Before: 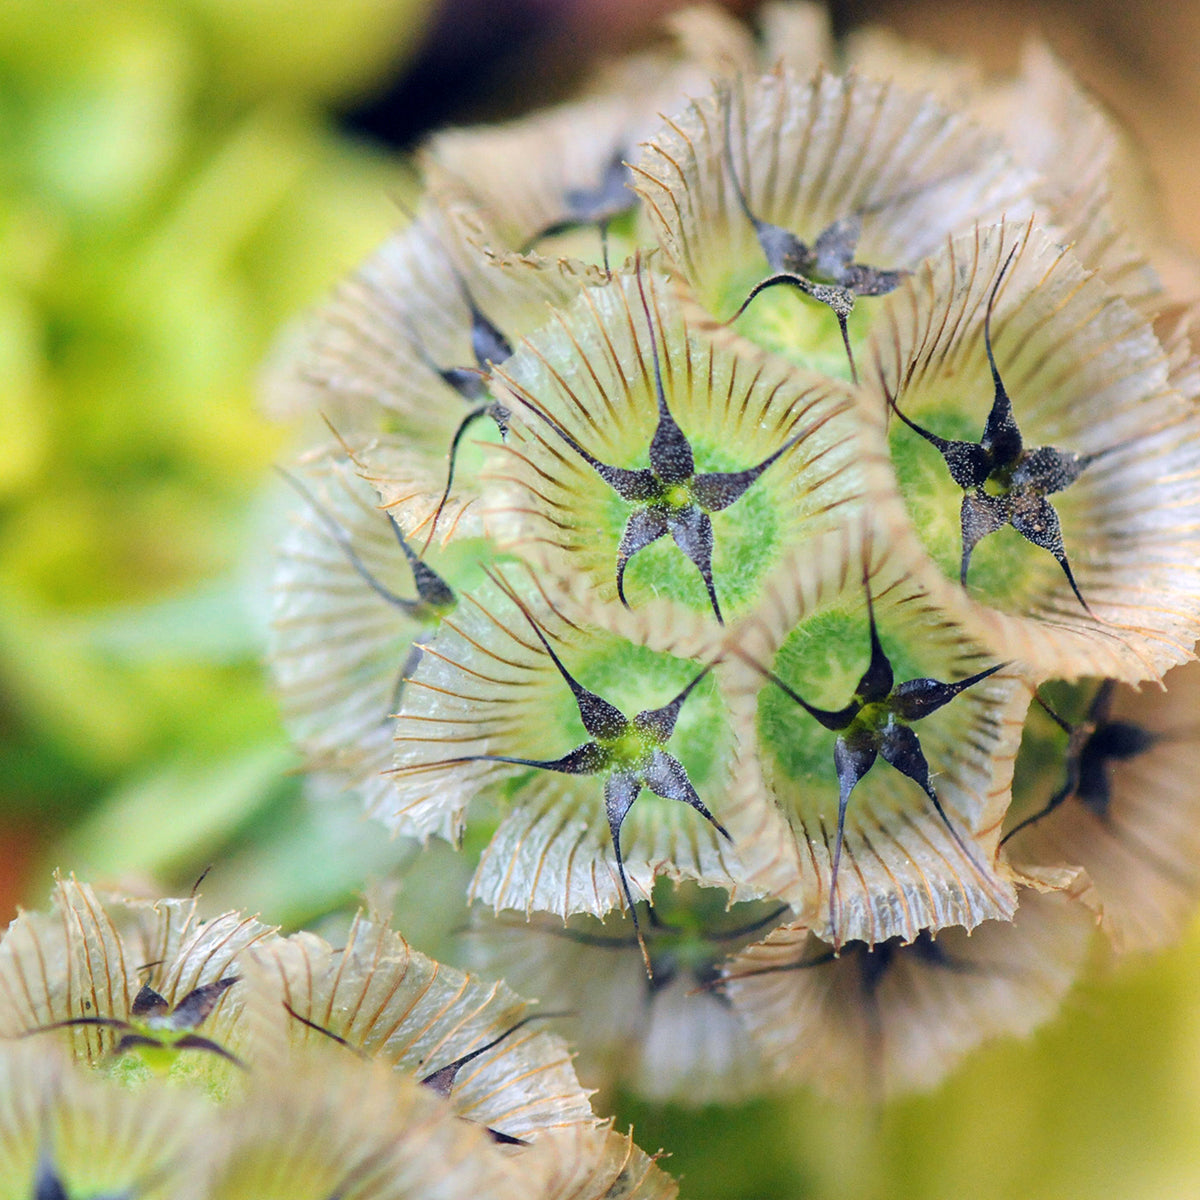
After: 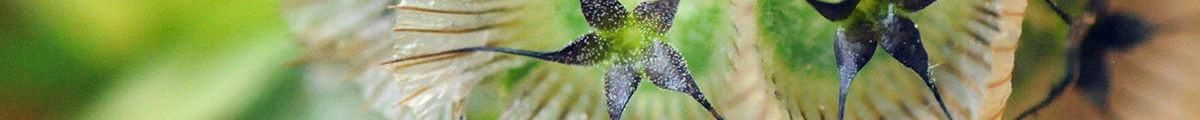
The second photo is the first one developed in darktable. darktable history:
white balance: red 1.029, blue 0.92
crop and rotate: top 59.084%, bottom 30.916%
shadows and highlights: highlights color adjustment 0%, soften with gaussian
